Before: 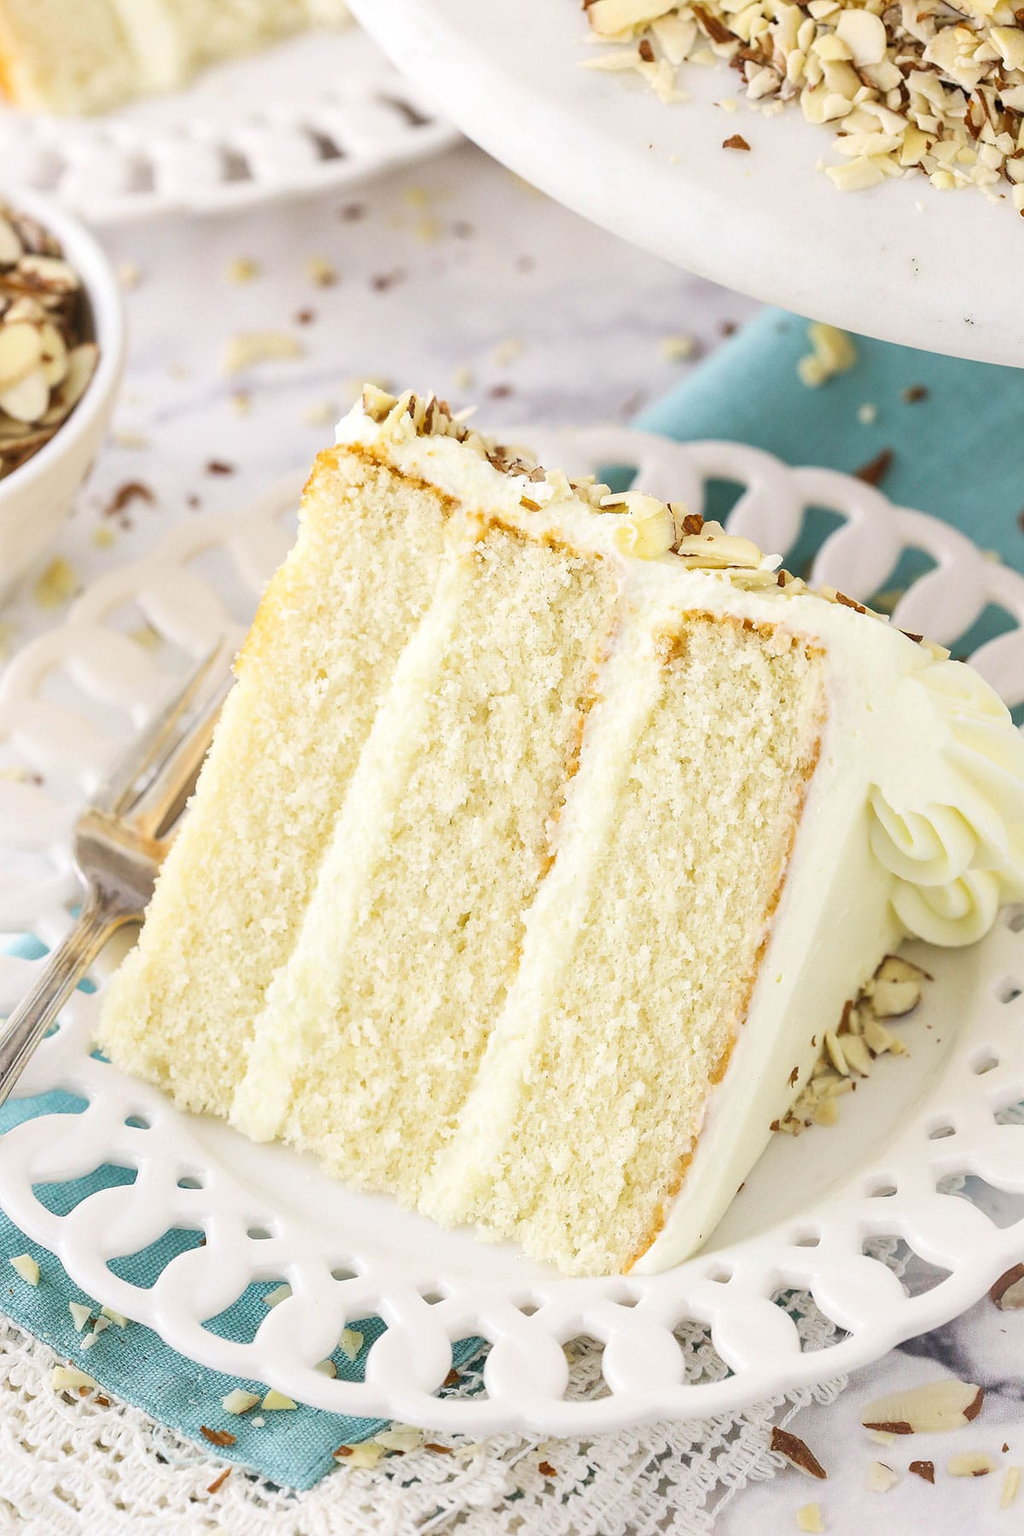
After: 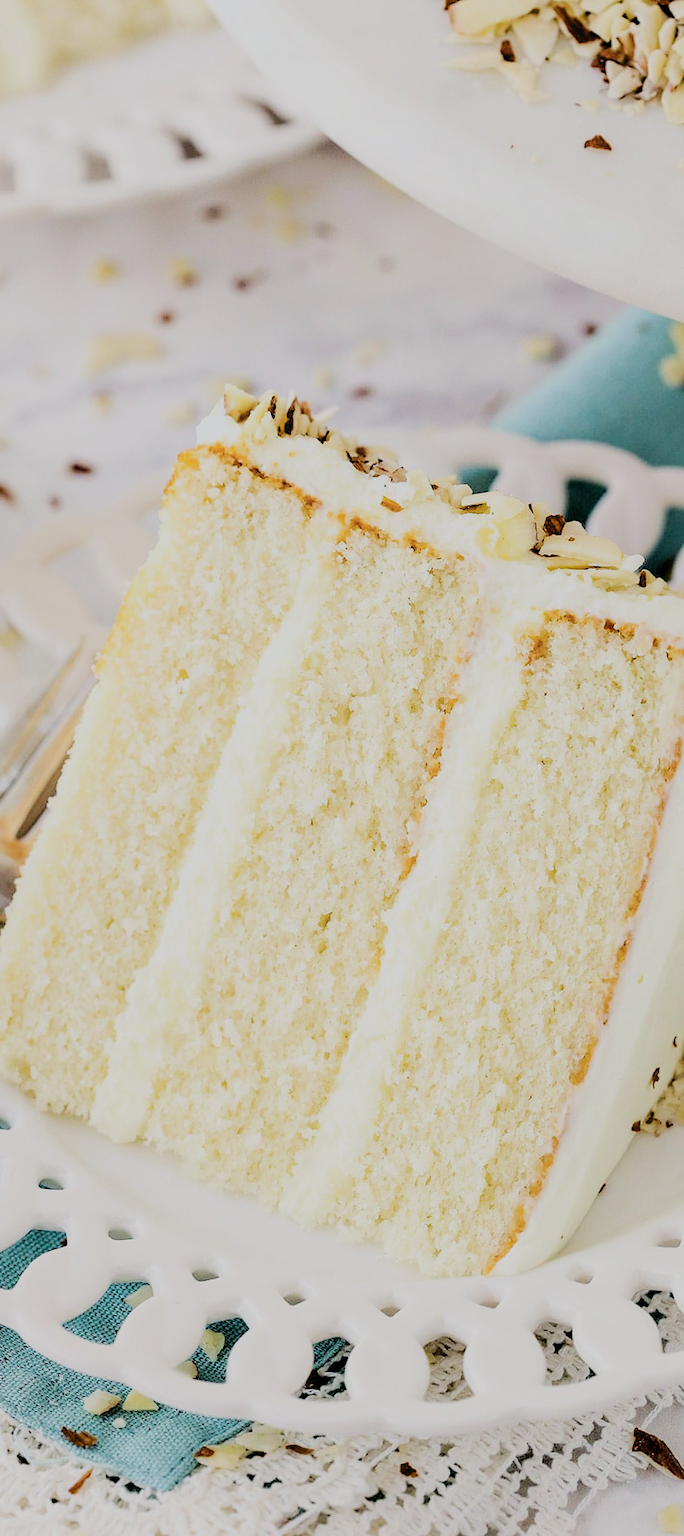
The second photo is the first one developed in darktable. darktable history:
contrast equalizer: y [[0.6 ×6], [0.55 ×6], [0 ×6], [0 ×6], [0 ×6]]
crop and rotate: left 13.596%, right 19.508%
shadows and highlights: shadows -22.27, highlights 45.9, highlights color adjustment 0.11%, soften with gaussian
filmic rgb: middle gray luminance 18.18%, black relative exposure -7.5 EV, white relative exposure 8.49 EV, target black luminance 0%, hardness 2.23, latitude 18%, contrast 0.884, highlights saturation mix 4.12%, shadows ↔ highlights balance 10.25%
